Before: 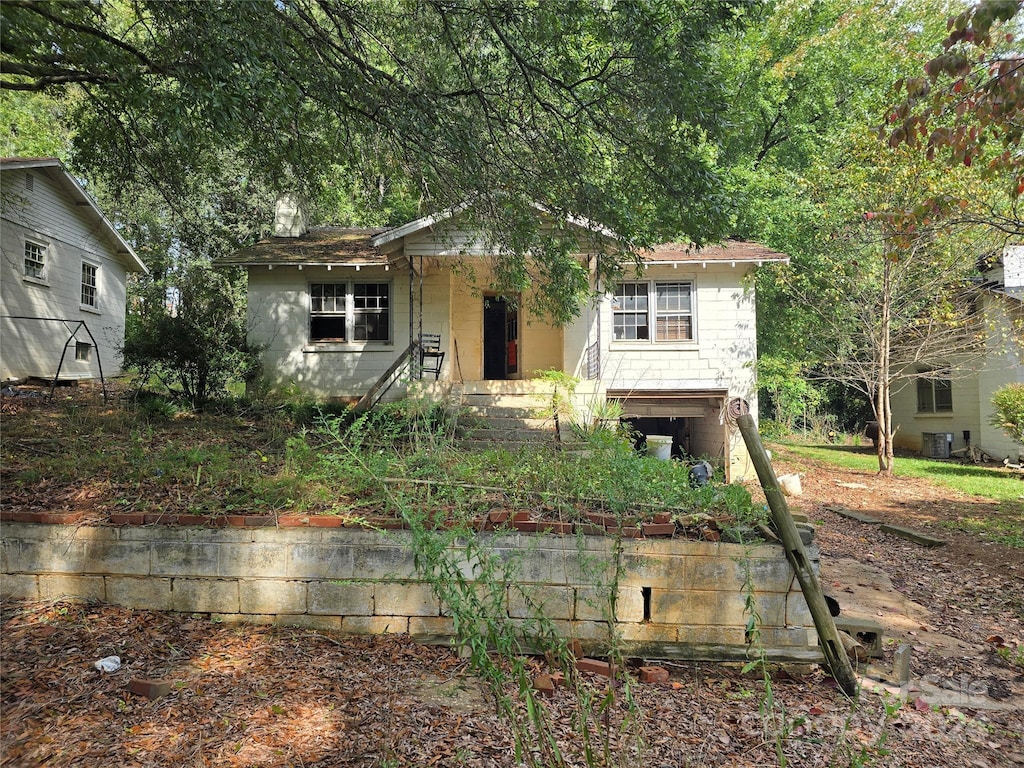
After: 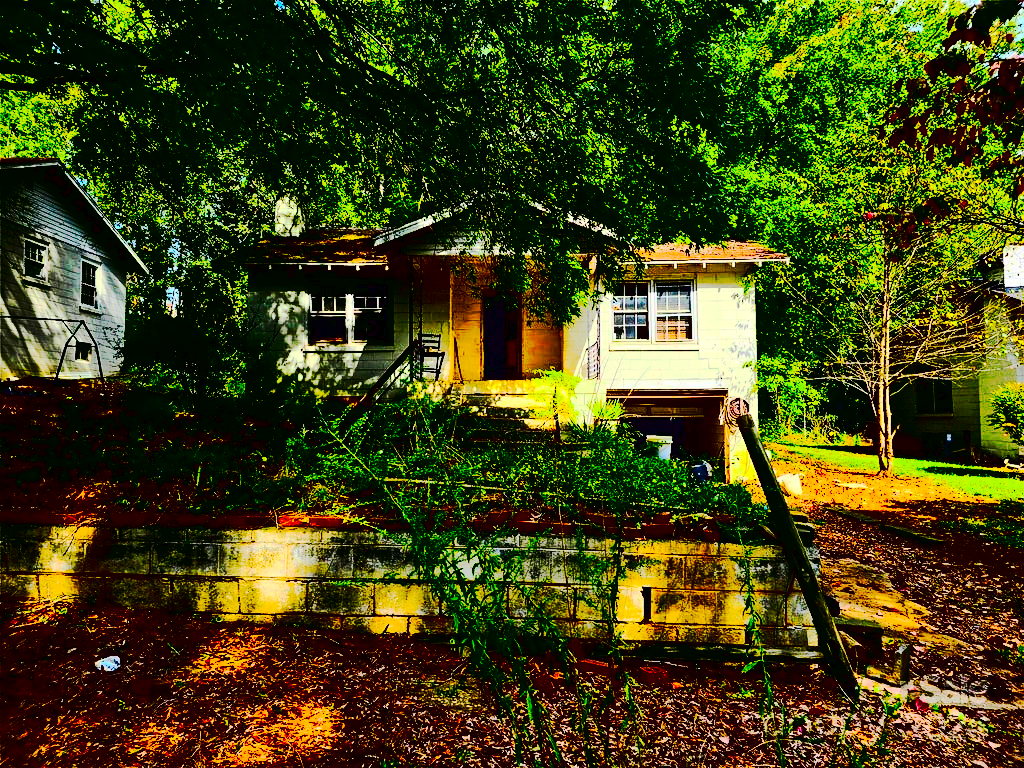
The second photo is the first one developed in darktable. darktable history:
color balance rgb: linear chroma grading › shadows -39.665%, linear chroma grading › highlights 39.424%, linear chroma grading › global chroma 44.924%, linear chroma grading › mid-tones -29.999%, perceptual saturation grading › global saturation 23.672%, perceptual saturation grading › highlights -23.379%, perceptual saturation grading › mid-tones 24.103%, perceptual saturation grading › shadows 40.443%
contrast brightness saturation: contrast 0.789, brightness -0.986, saturation 0.99
tone curve: curves: ch0 [(0, 0) (0.003, 0.015) (0.011, 0.019) (0.025, 0.025) (0.044, 0.039) (0.069, 0.053) (0.1, 0.076) (0.136, 0.107) (0.177, 0.143) (0.224, 0.19) (0.277, 0.253) (0.335, 0.32) (0.399, 0.412) (0.468, 0.524) (0.543, 0.668) (0.623, 0.717) (0.709, 0.769) (0.801, 0.82) (0.898, 0.865) (1, 1)], preserve colors none
